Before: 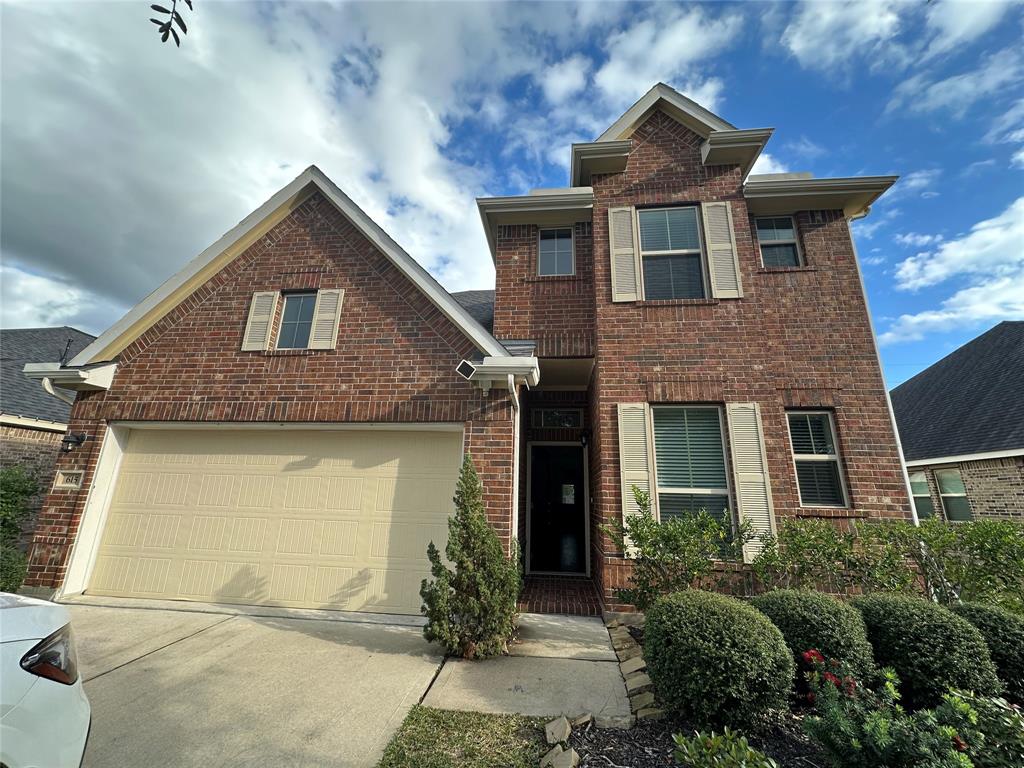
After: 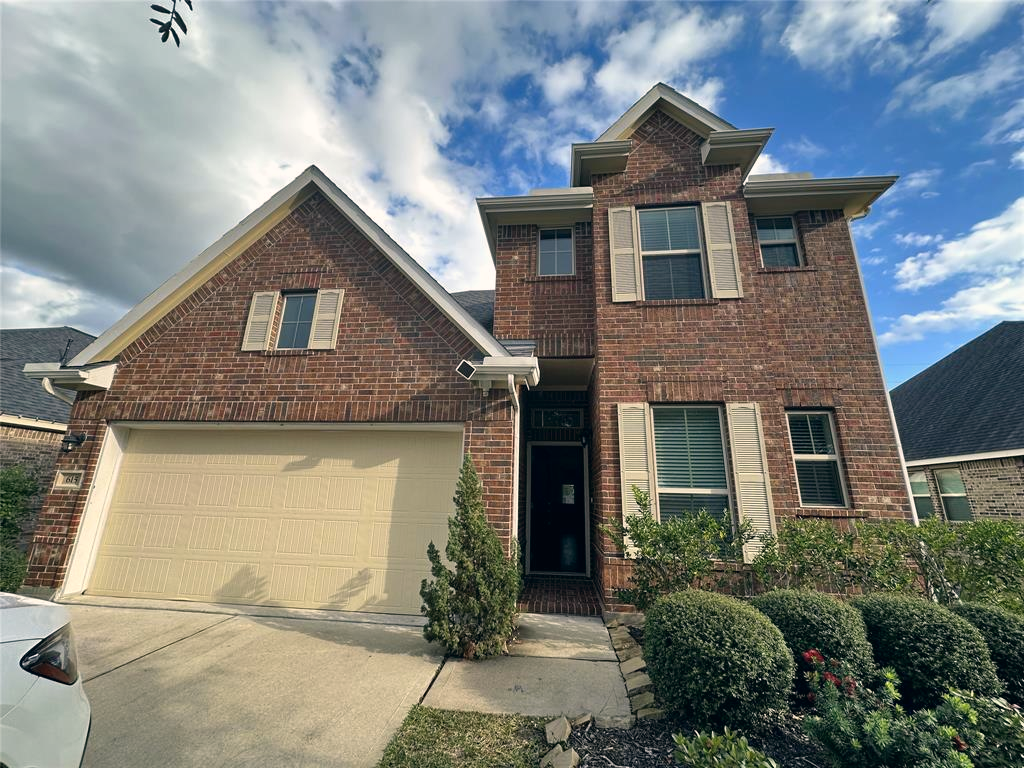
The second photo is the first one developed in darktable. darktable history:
color correction: highlights a* 5.38, highlights b* 5.3, shadows a* -4.26, shadows b* -5.11
shadows and highlights: shadows 35, highlights -35, soften with gaussian
